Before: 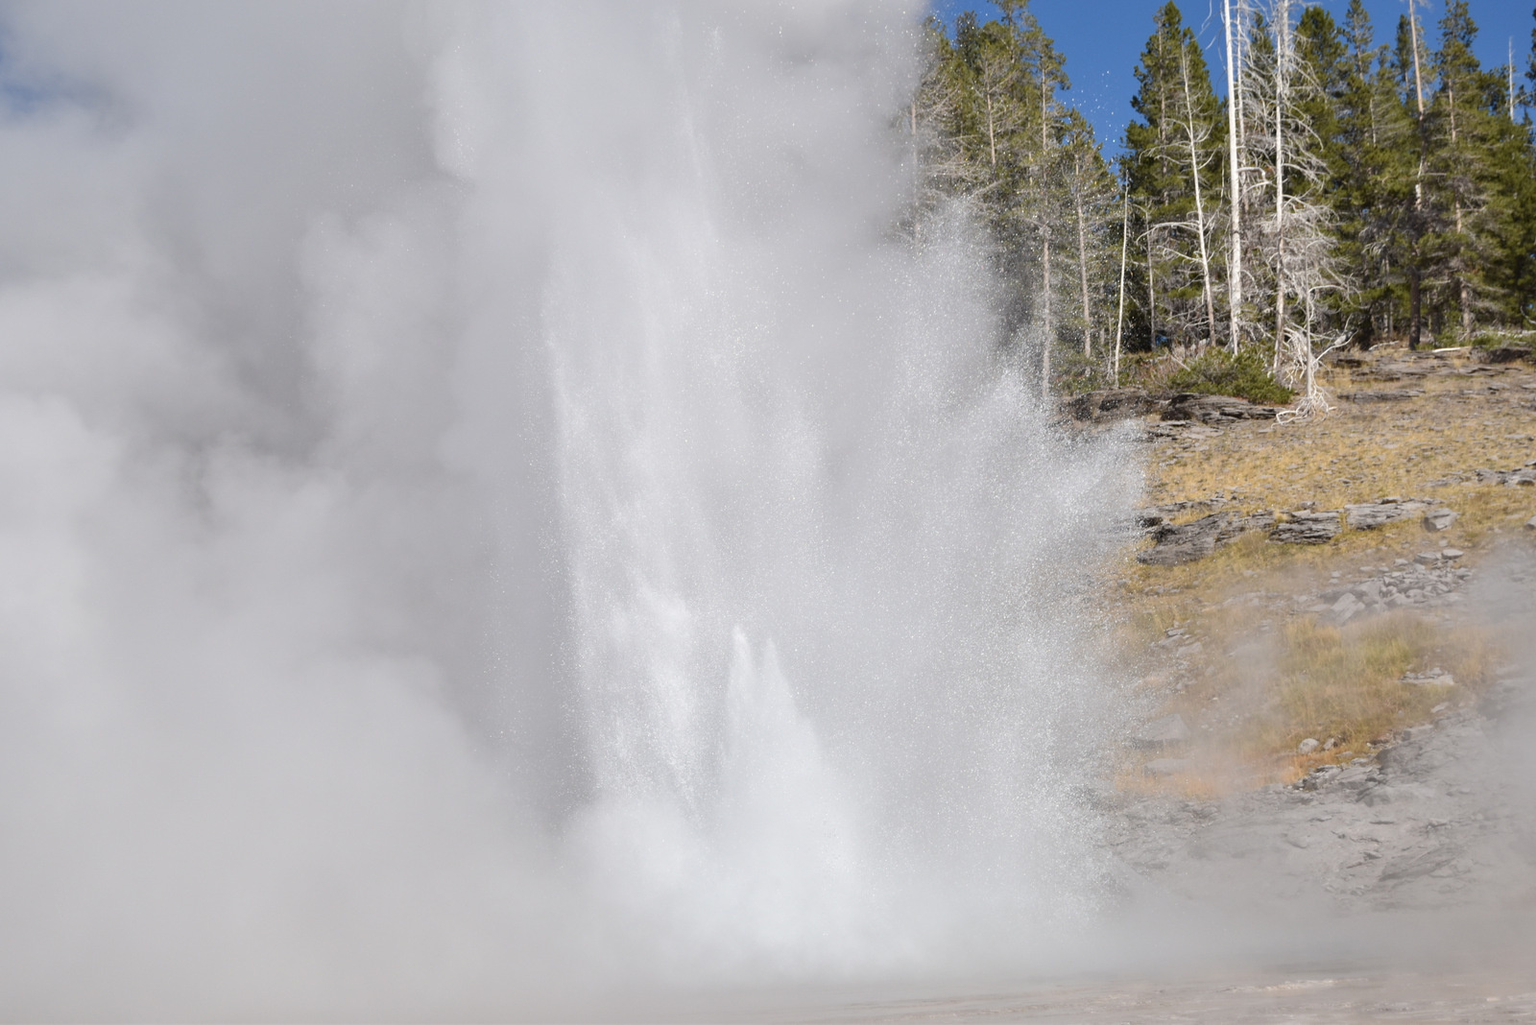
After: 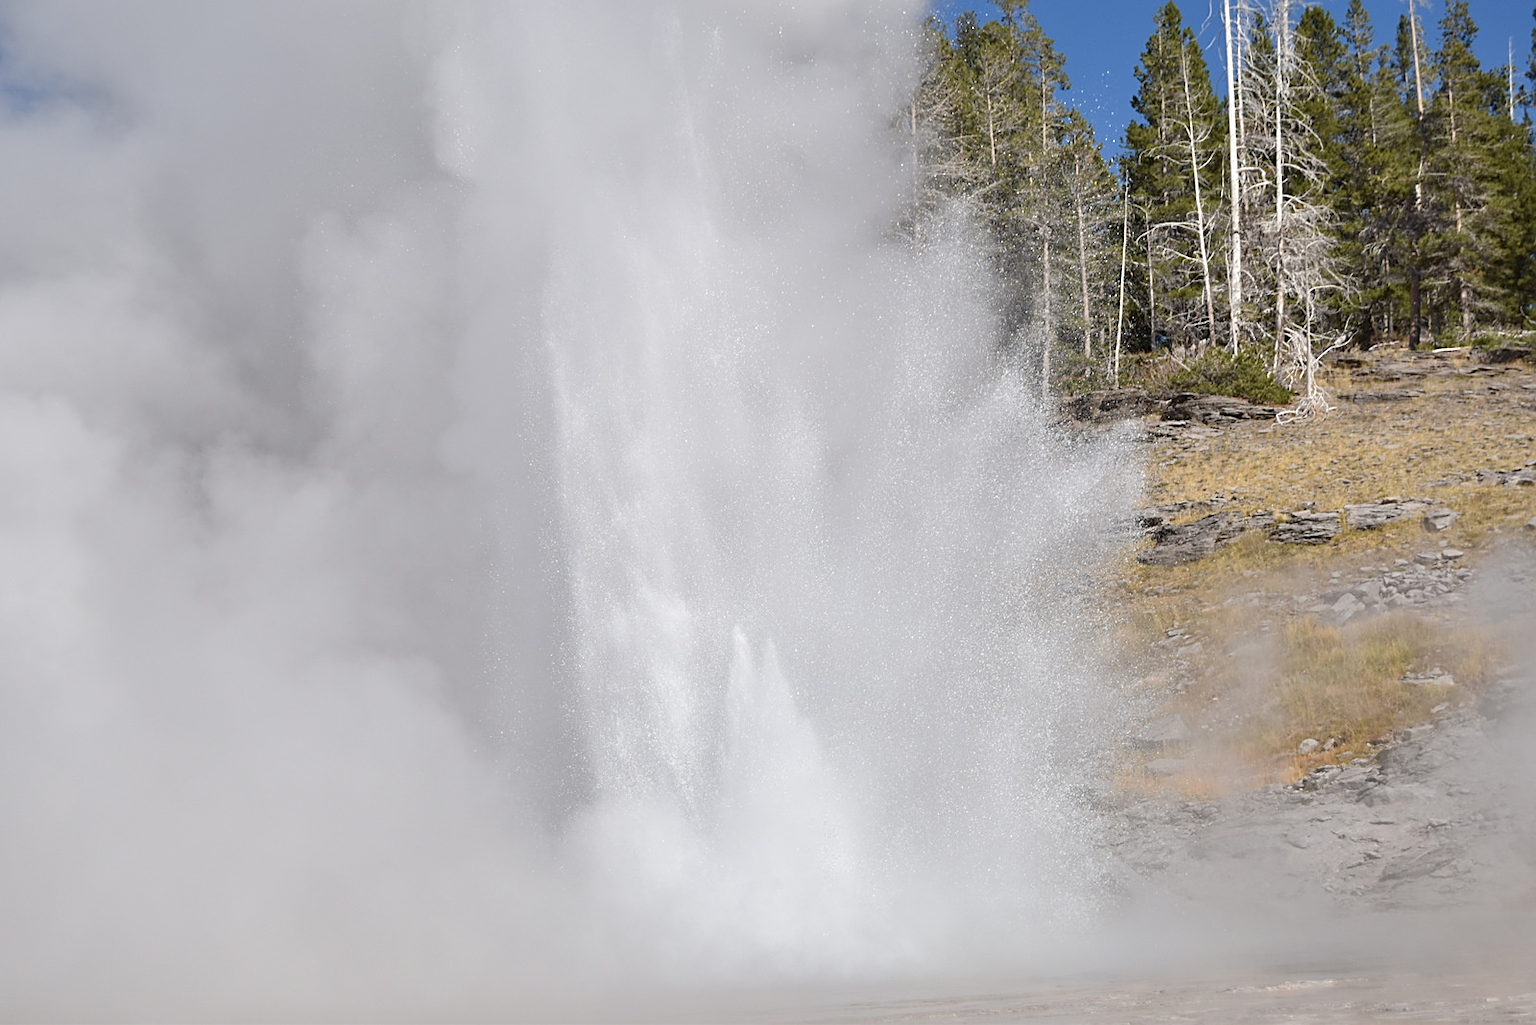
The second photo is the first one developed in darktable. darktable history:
sharpen: amount 0.55
